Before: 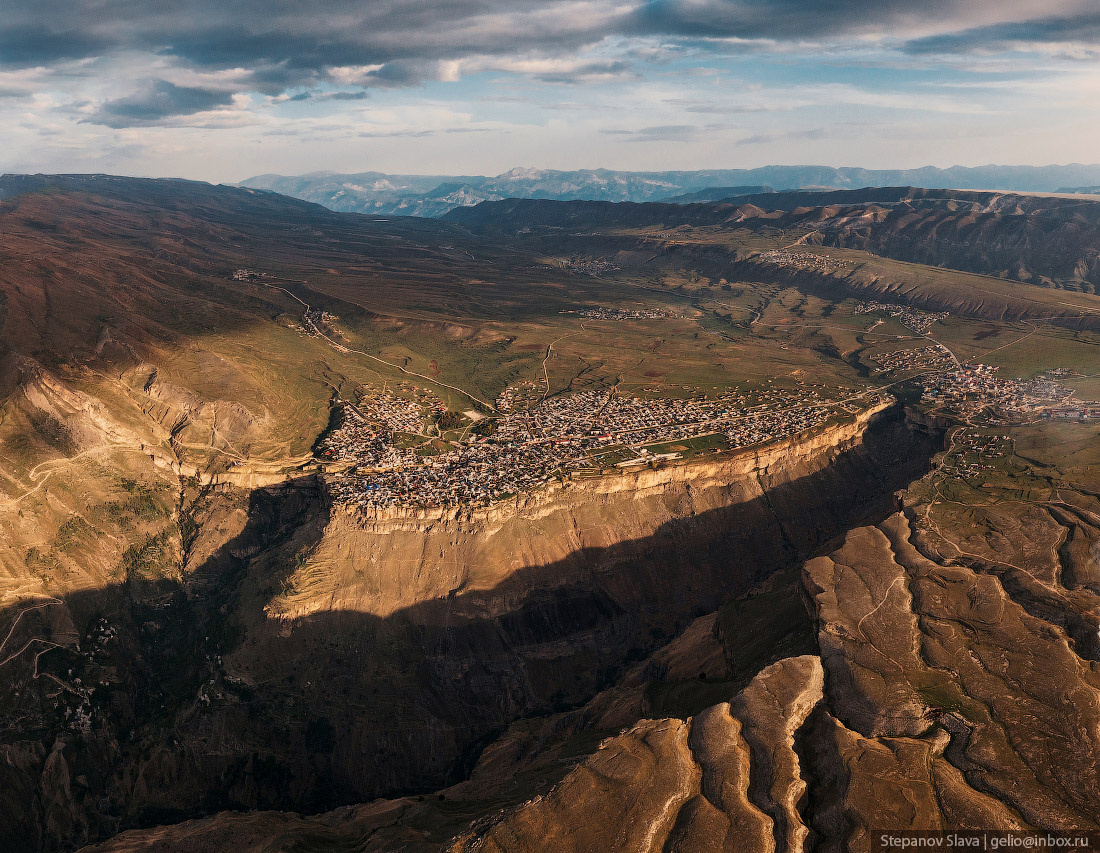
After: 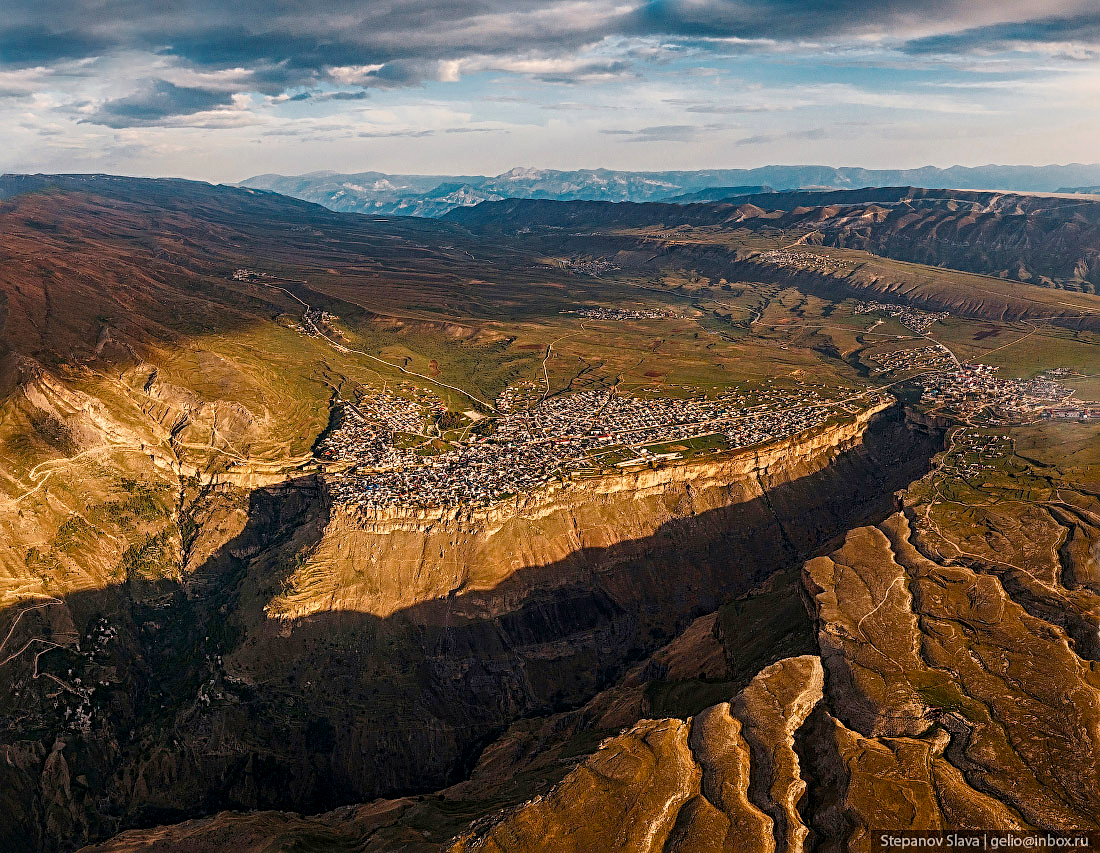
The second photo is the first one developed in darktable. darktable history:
local contrast: on, module defaults
color balance rgb: perceptual saturation grading › global saturation 35%, perceptual saturation grading › highlights -30%, perceptual saturation grading › shadows 35%, perceptual brilliance grading › global brilliance 3%, perceptual brilliance grading › highlights -3%, perceptual brilliance grading › shadows 3%
sharpen: radius 2.543, amount 0.636
